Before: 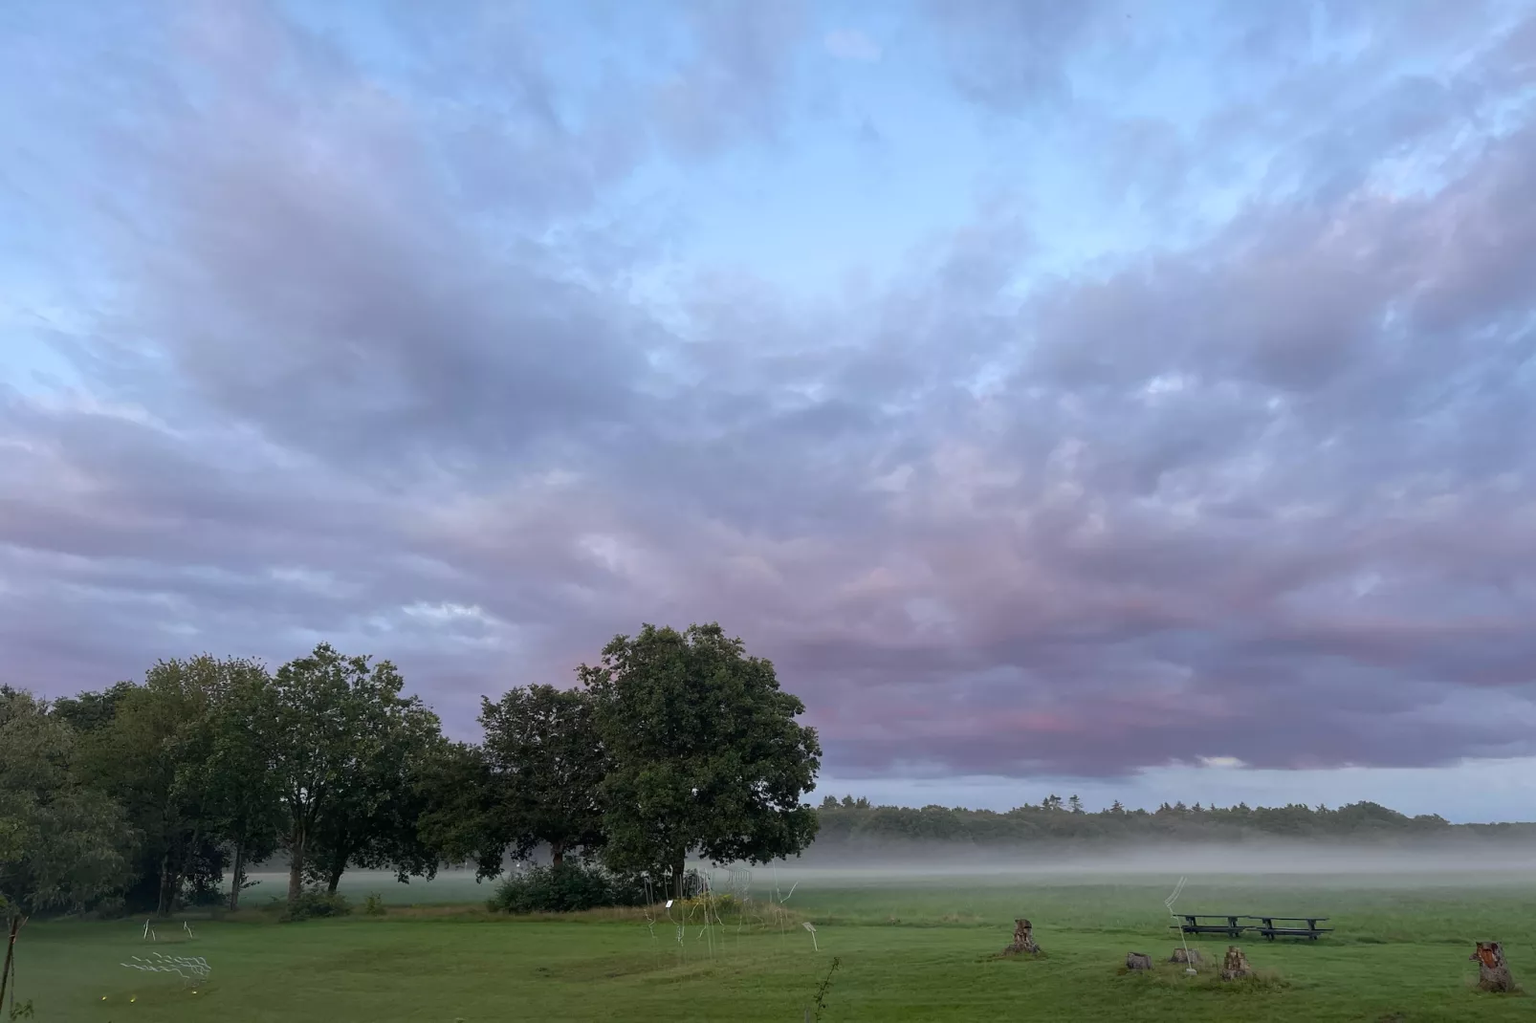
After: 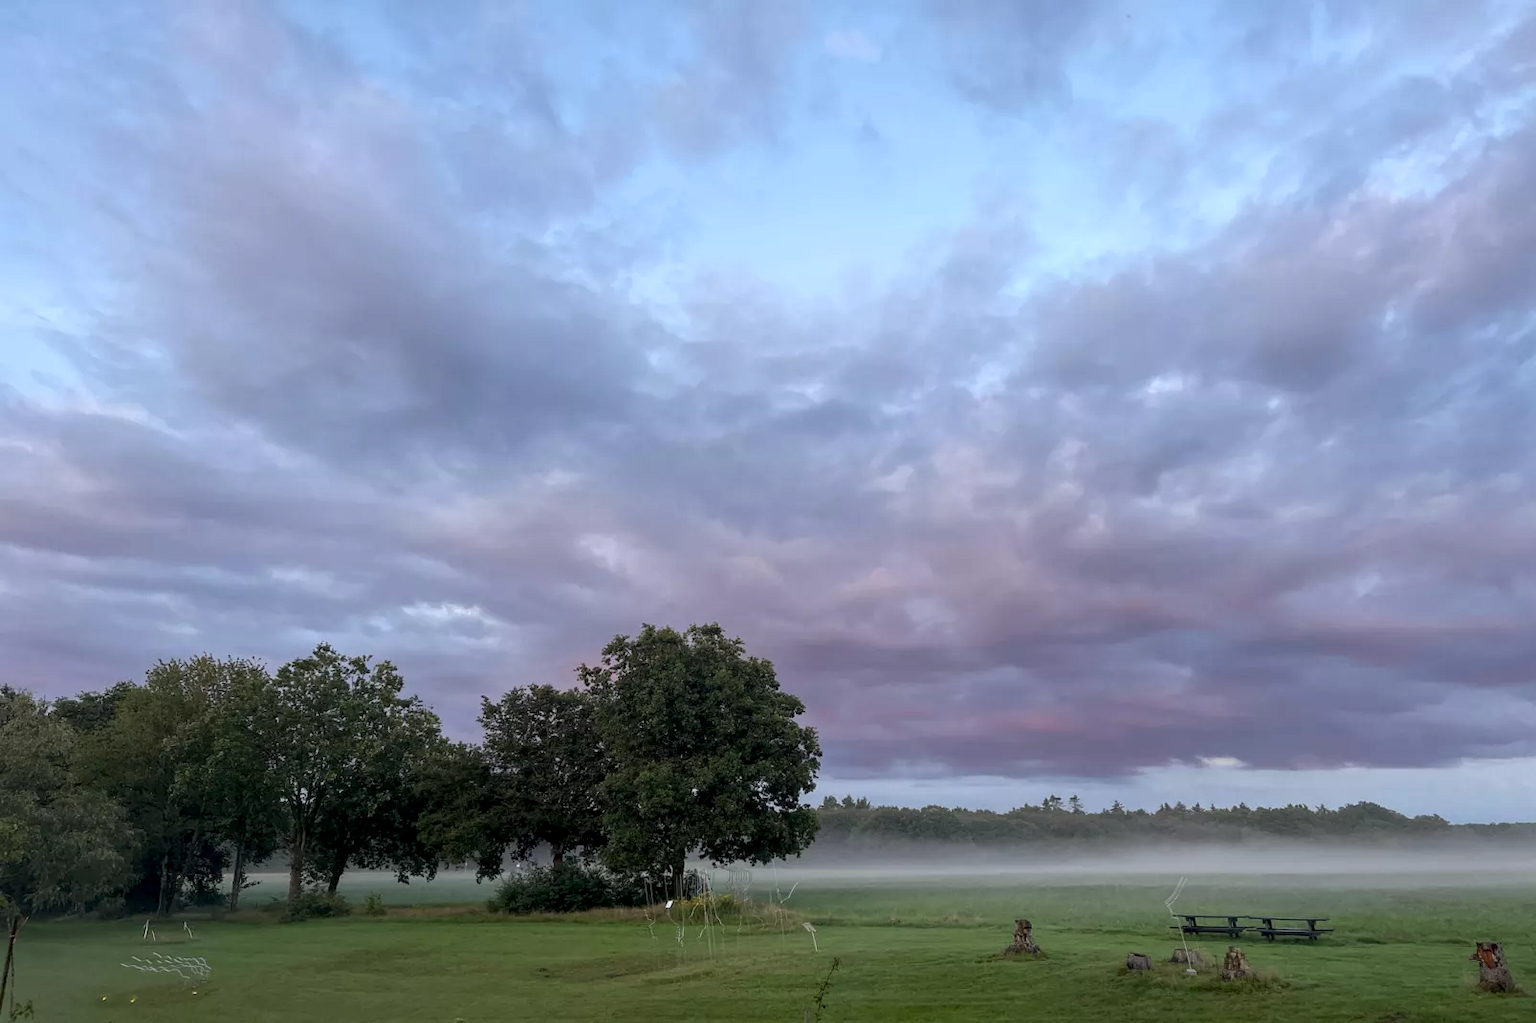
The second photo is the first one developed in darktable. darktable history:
local contrast: on, module defaults
color balance: on, module defaults
